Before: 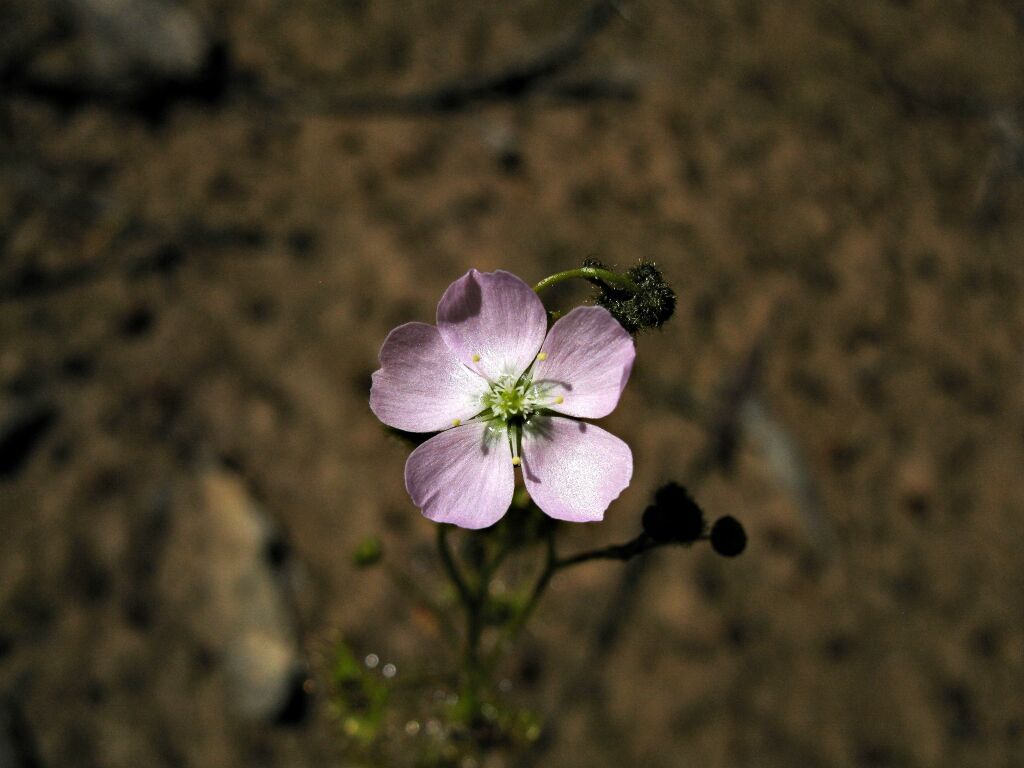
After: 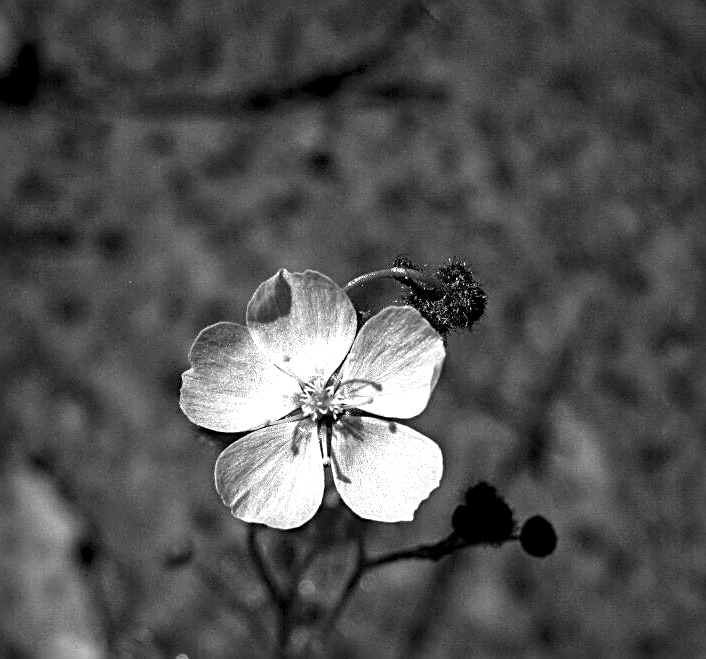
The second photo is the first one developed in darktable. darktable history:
crop: left 18.613%, right 12.349%, bottom 14.112%
exposure: black level correction 0, exposure 0.701 EV, compensate highlight preservation false
local contrast: detail 130%
color calibration: output gray [0.22, 0.42, 0.37, 0], illuminant Planckian (black body), adaptation linear Bradford (ICC v4), x 0.364, y 0.367, temperature 4409.3 K
sharpen: radius 2.614, amount 0.682
